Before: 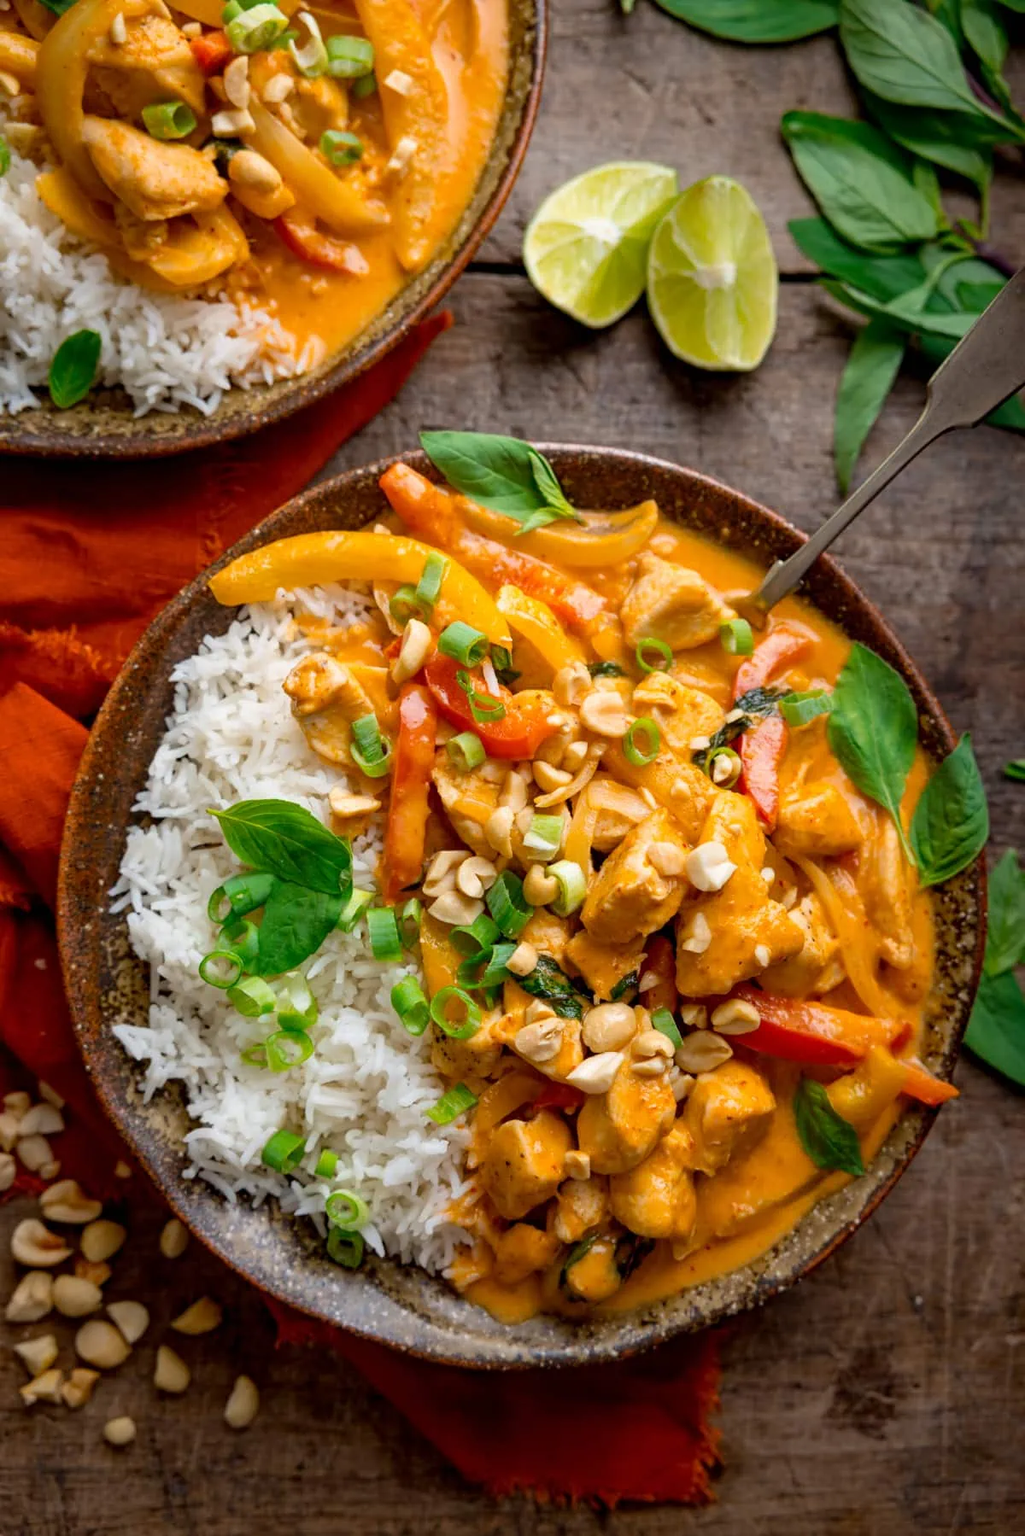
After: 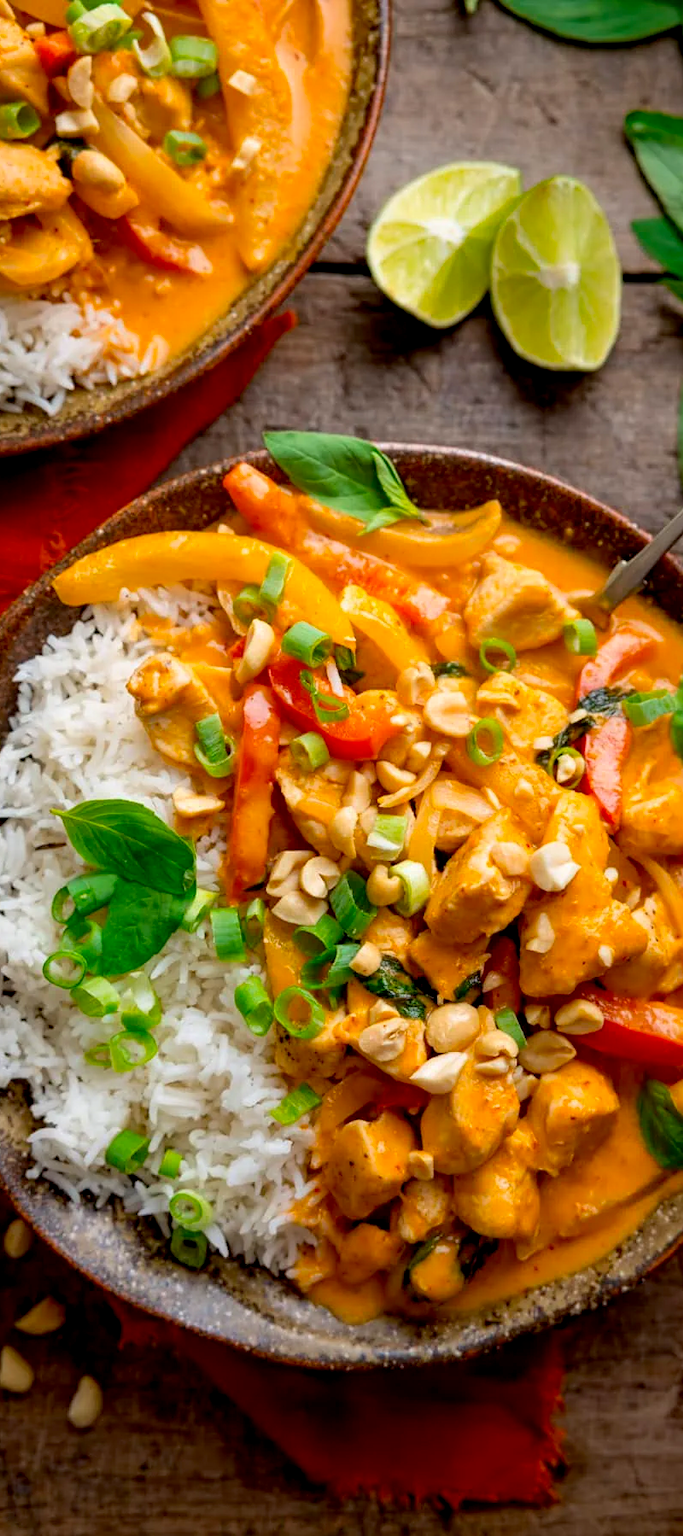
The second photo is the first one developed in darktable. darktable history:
exposure: black level correction 0.005, exposure 0.015 EV, compensate highlight preservation false
crop and rotate: left 15.305%, right 17.931%
color correction: highlights b* 0.043, saturation 1.15
